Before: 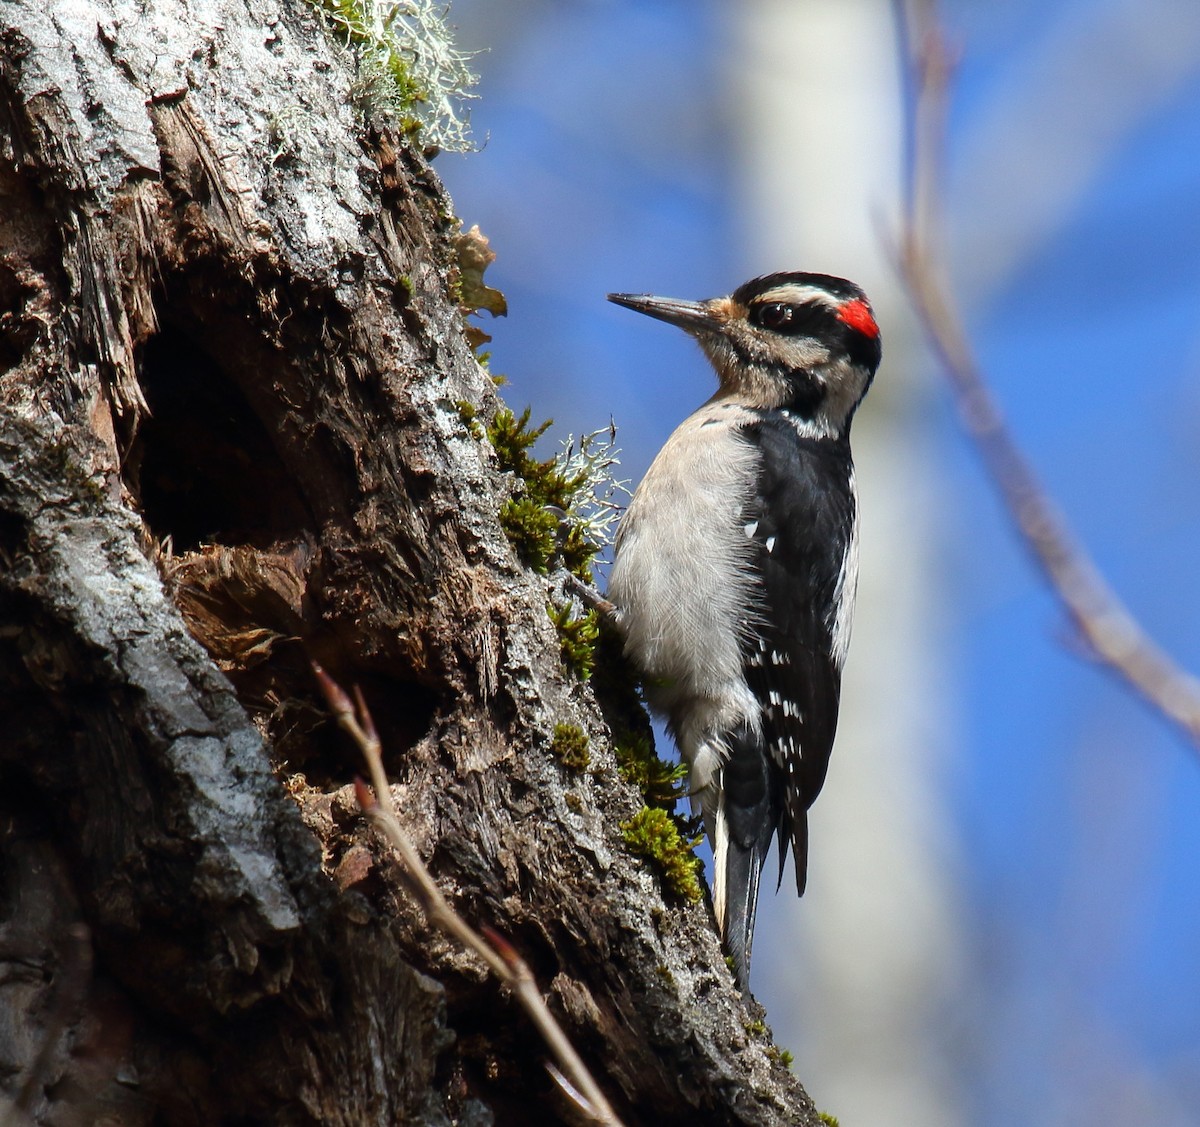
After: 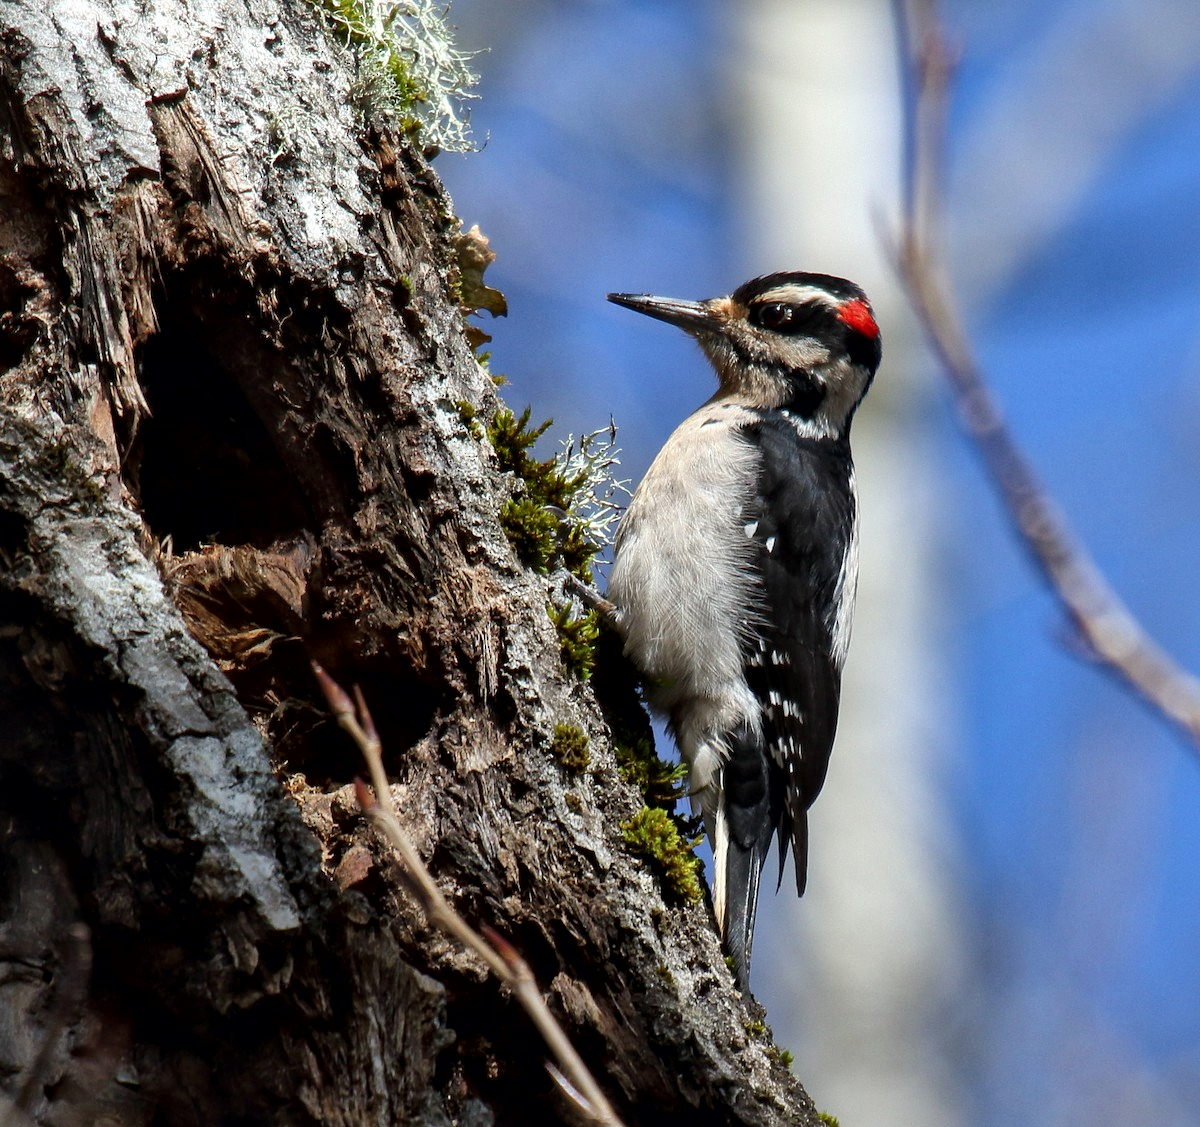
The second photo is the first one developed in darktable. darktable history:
local contrast: mode bilateral grid, contrast 20, coarseness 50, detail 179%, midtone range 0.2
exposure: exposure -0.116 EV, compensate exposure bias true, compensate highlight preservation false
